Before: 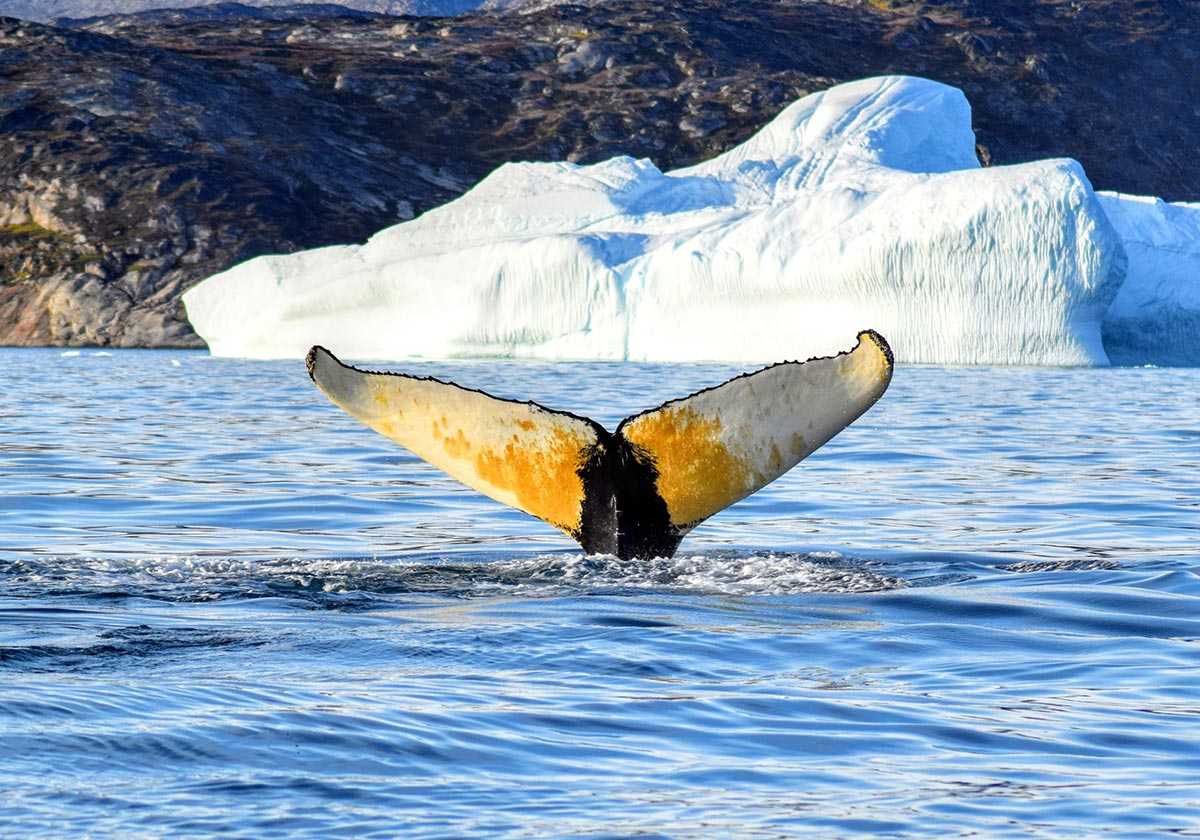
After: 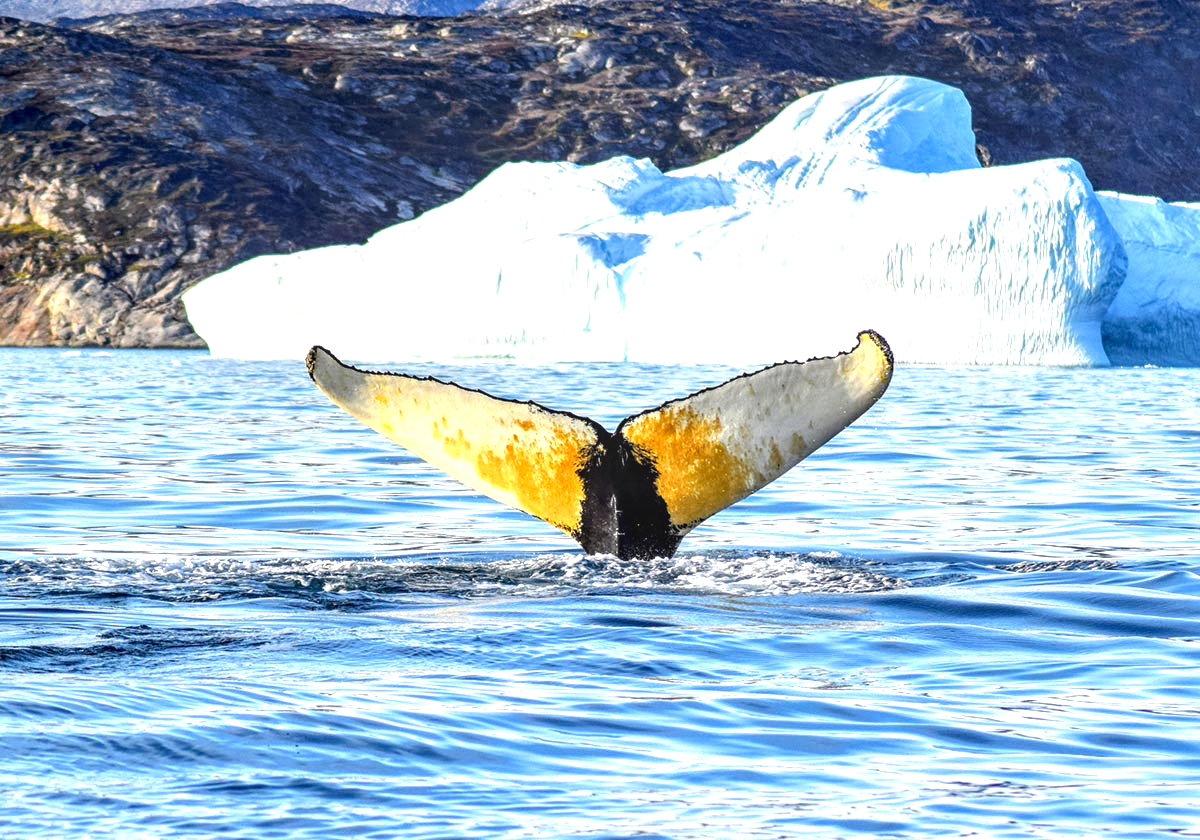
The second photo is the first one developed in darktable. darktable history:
exposure: black level correction 0, exposure 0.703 EV, compensate exposure bias true, compensate highlight preservation false
local contrast: on, module defaults
